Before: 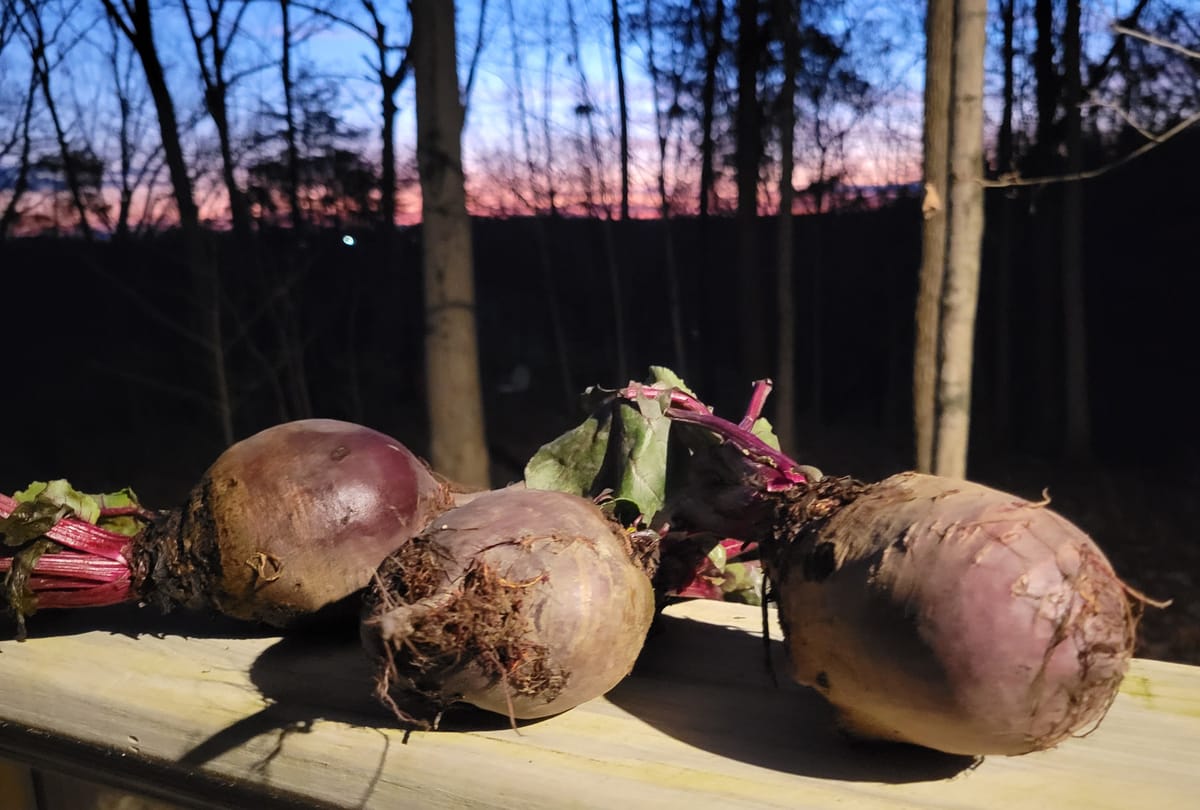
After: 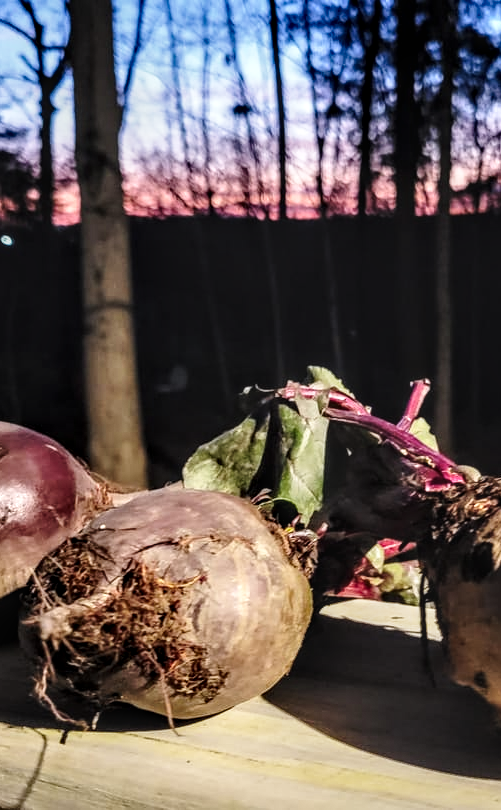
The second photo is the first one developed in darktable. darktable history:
local contrast: highlights 22%, detail 150%
tone curve: curves: ch0 [(0, 0.039) (0.104, 0.103) (0.273, 0.267) (0.448, 0.487) (0.704, 0.761) (0.886, 0.922) (0.994, 0.971)]; ch1 [(0, 0) (0.335, 0.298) (0.446, 0.413) (0.485, 0.487) (0.515, 0.503) (0.566, 0.563) (0.641, 0.655) (1, 1)]; ch2 [(0, 0) (0.314, 0.301) (0.421, 0.411) (0.502, 0.494) (0.528, 0.54) (0.557, 0.559) (0.612, 0.62) (0.722, 0.686) (1, 1)], preserve colors none
crop: left 28.57%, right 29.615%
contrast equalizer: y [[0.546, 0.552, 0.554, 0.554, 0.552, 0.546], [0.5 ×6], [0.5 ×6], [0 ×6], [0 ×6]]
exposure: compensate highlight preservation false
